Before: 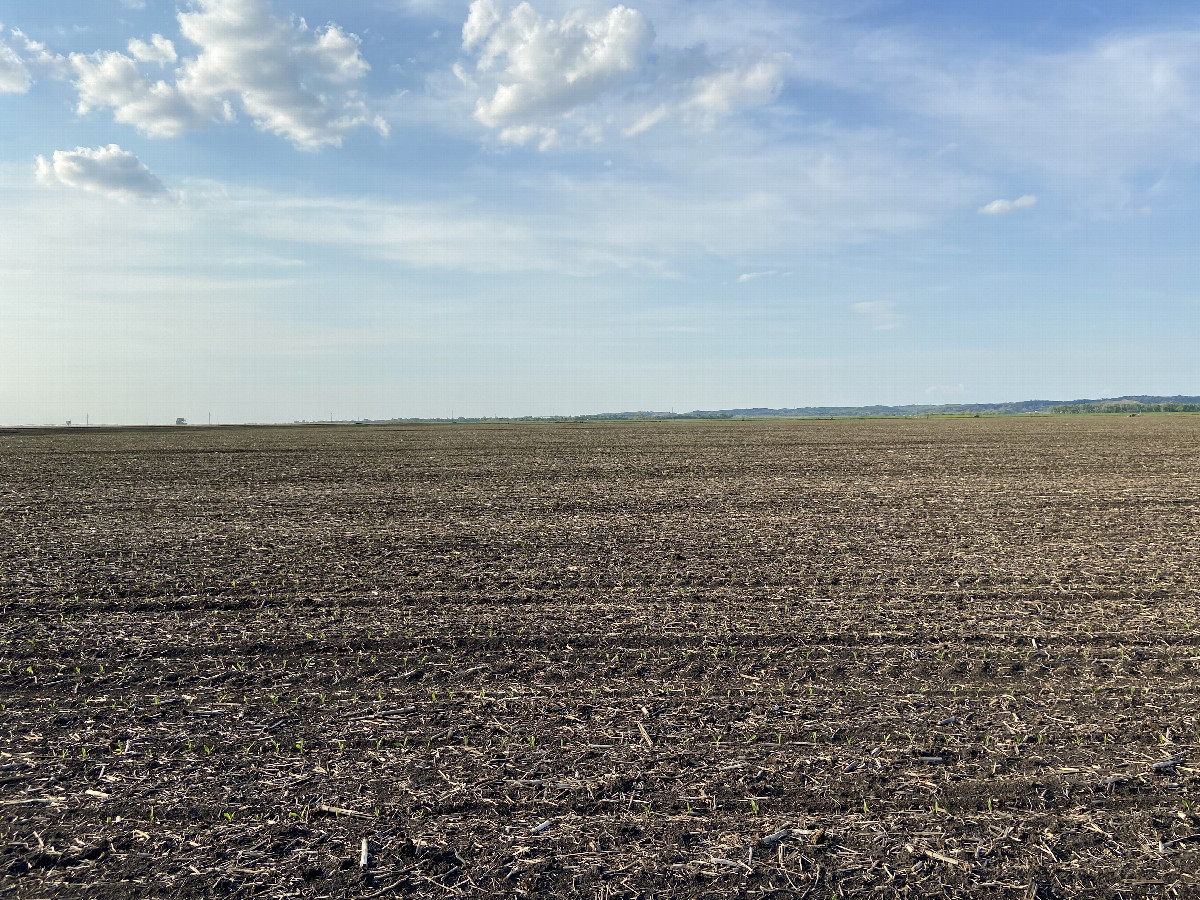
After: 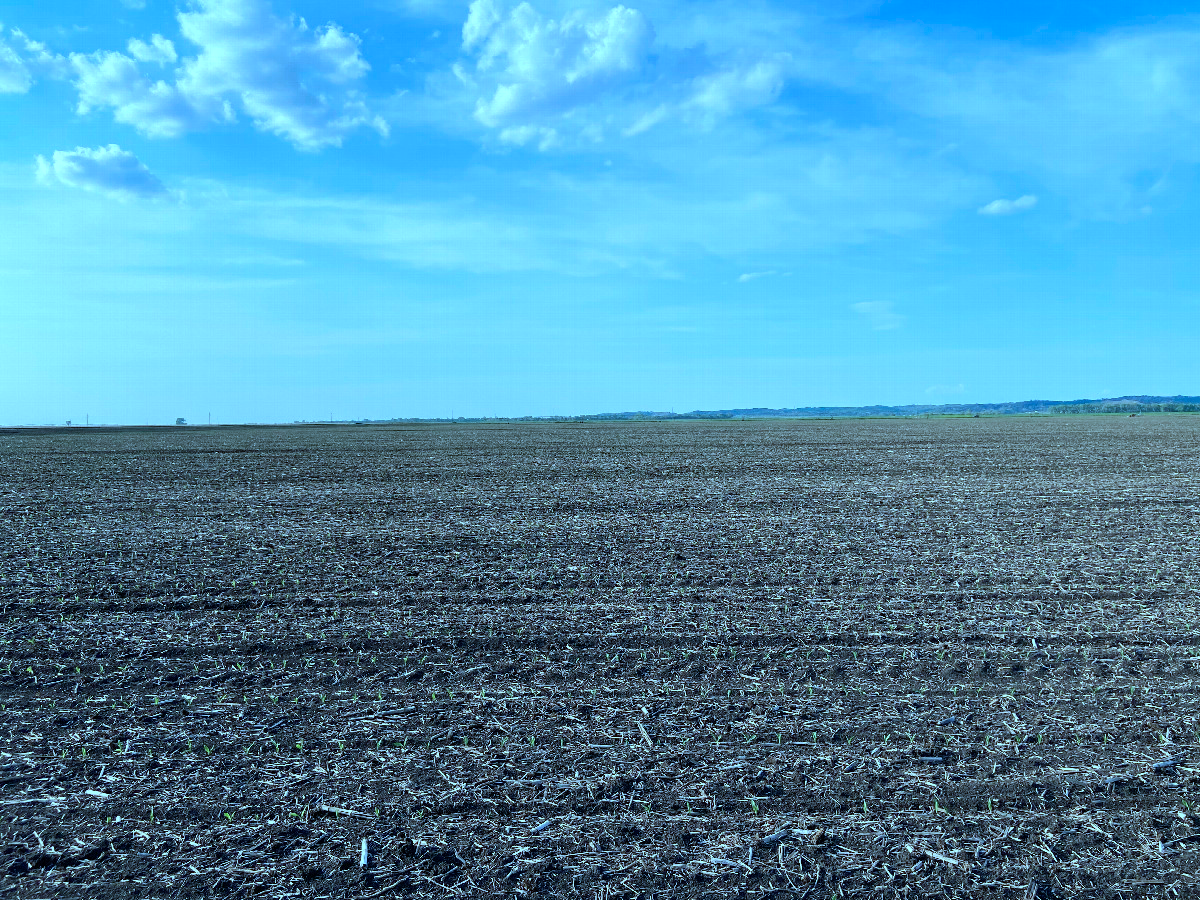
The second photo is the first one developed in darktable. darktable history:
color calibration: illuminant custom, x 0.432, y 0.395, temperature 3074.87 K
